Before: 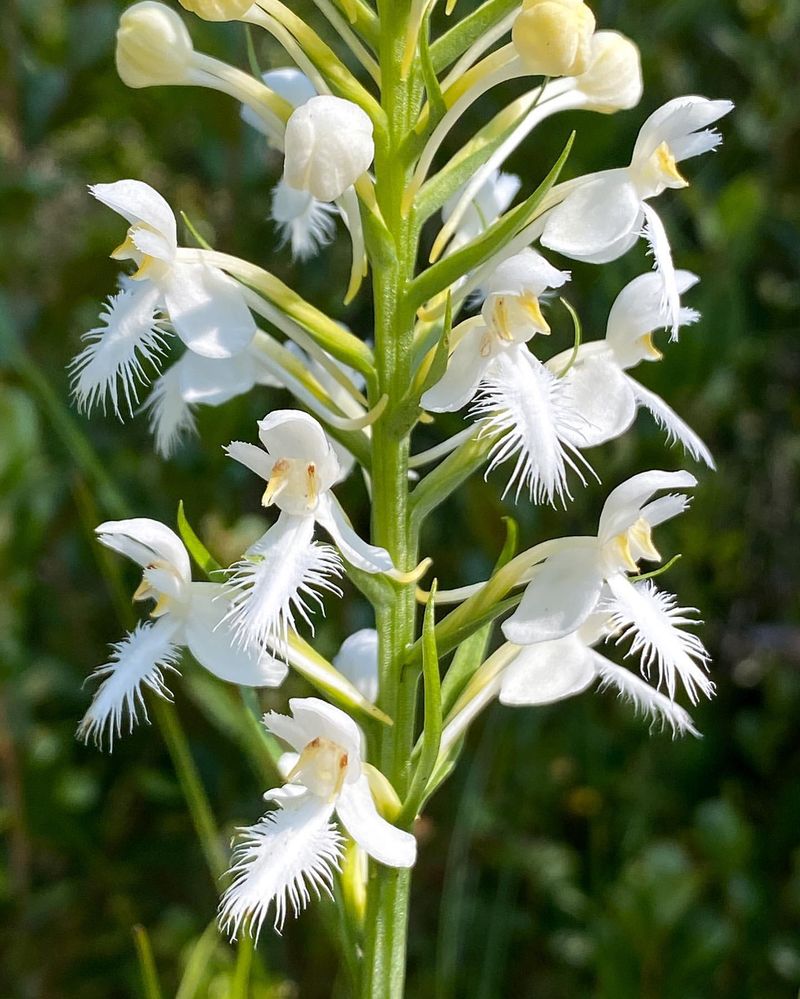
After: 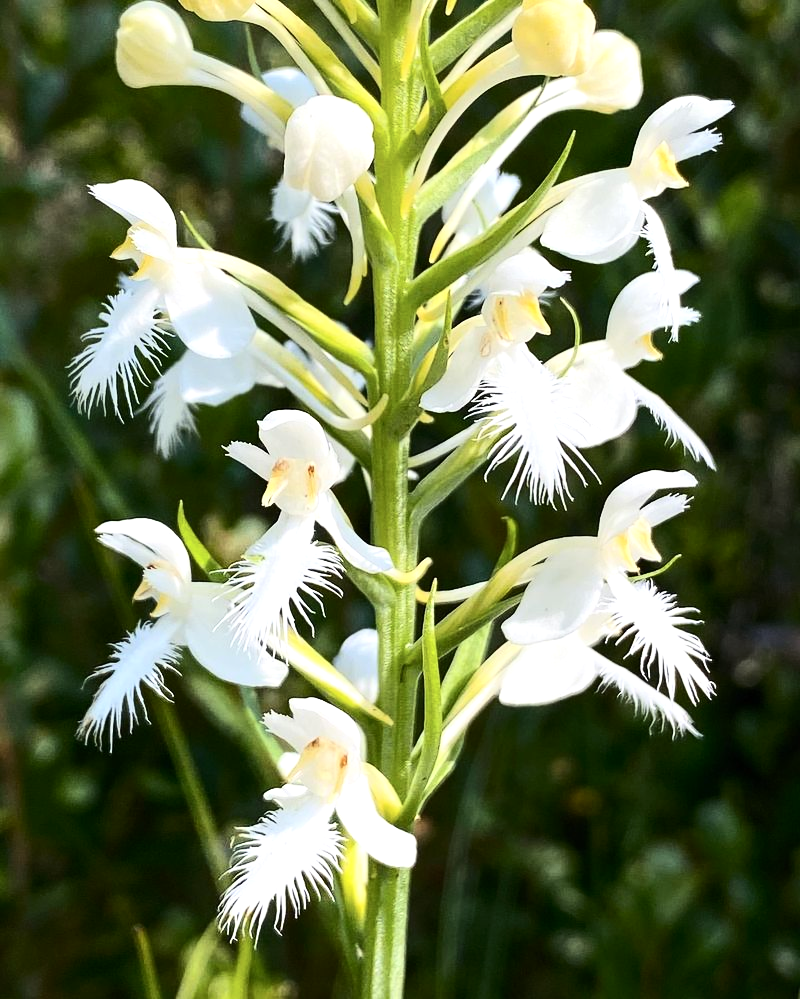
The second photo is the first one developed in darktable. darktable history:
color balance: mode lift, gamma, gain (sRGB)
contrast brightness saturation: contrast 0.24, brightness 0.09
tone equalizer: -8 EV -0.417 EV, -7 EV -0.389 EV, -6 EV -0.333 EV, -5 EV -0.222 EV, -3 EV 0.222 EV, -2 EV 0.333 EV, -1 EV 0.389 EV, +0 EV 0.417 EV, edges refinement/feathering 500, mask exposure compensation -1.57 EV, preserve details no
